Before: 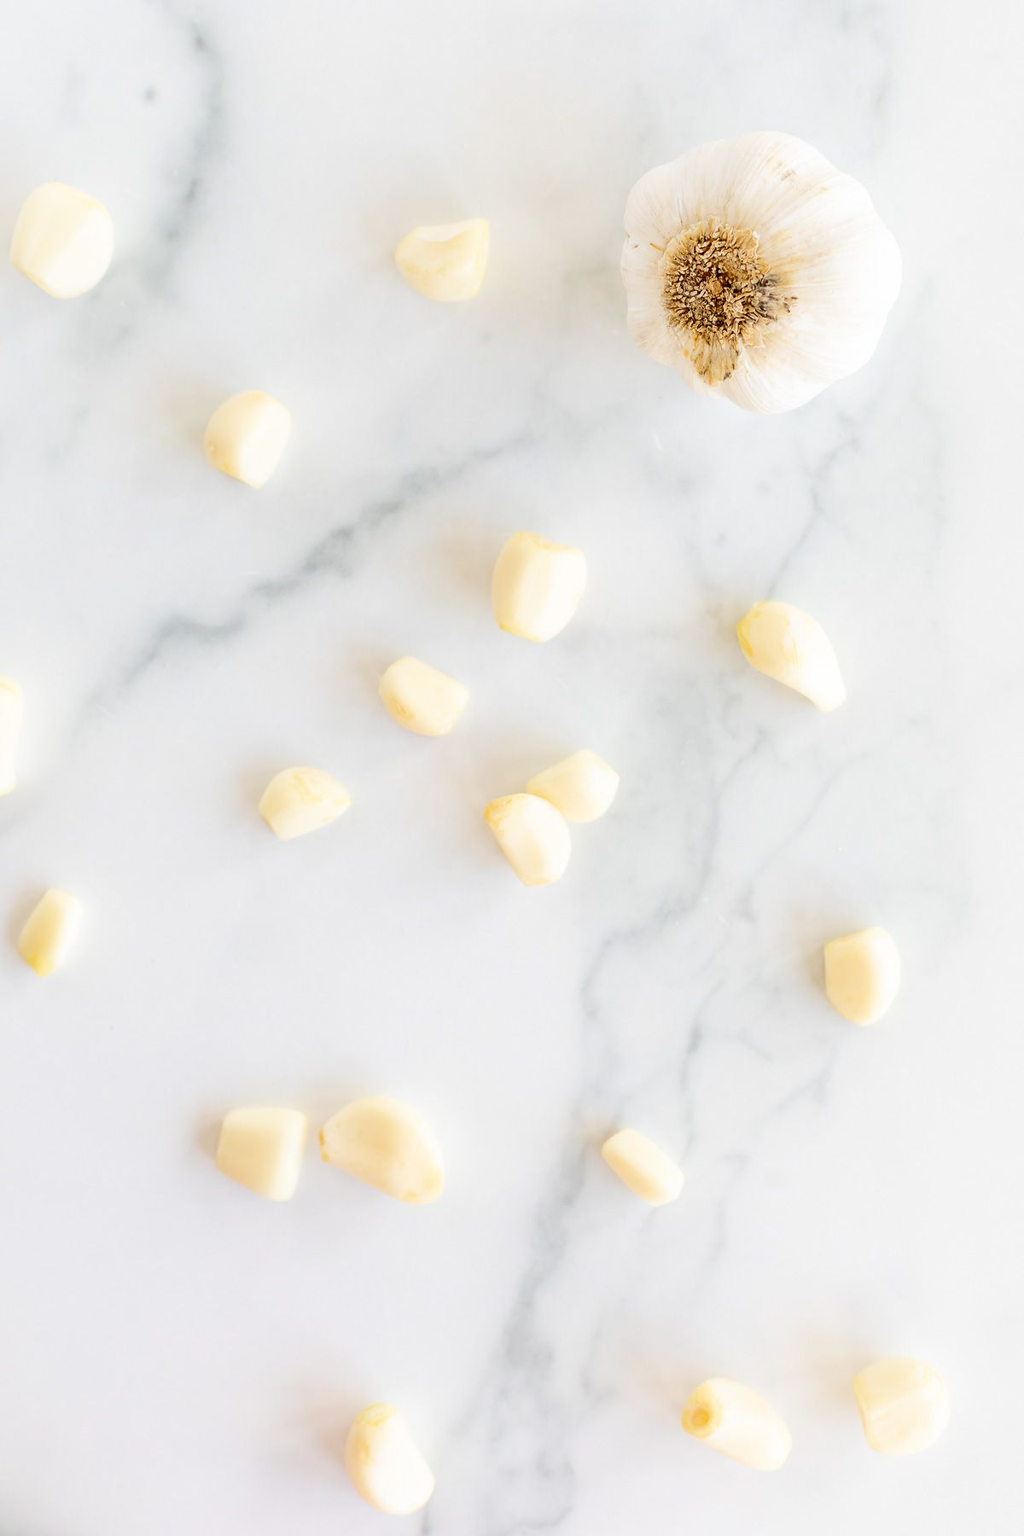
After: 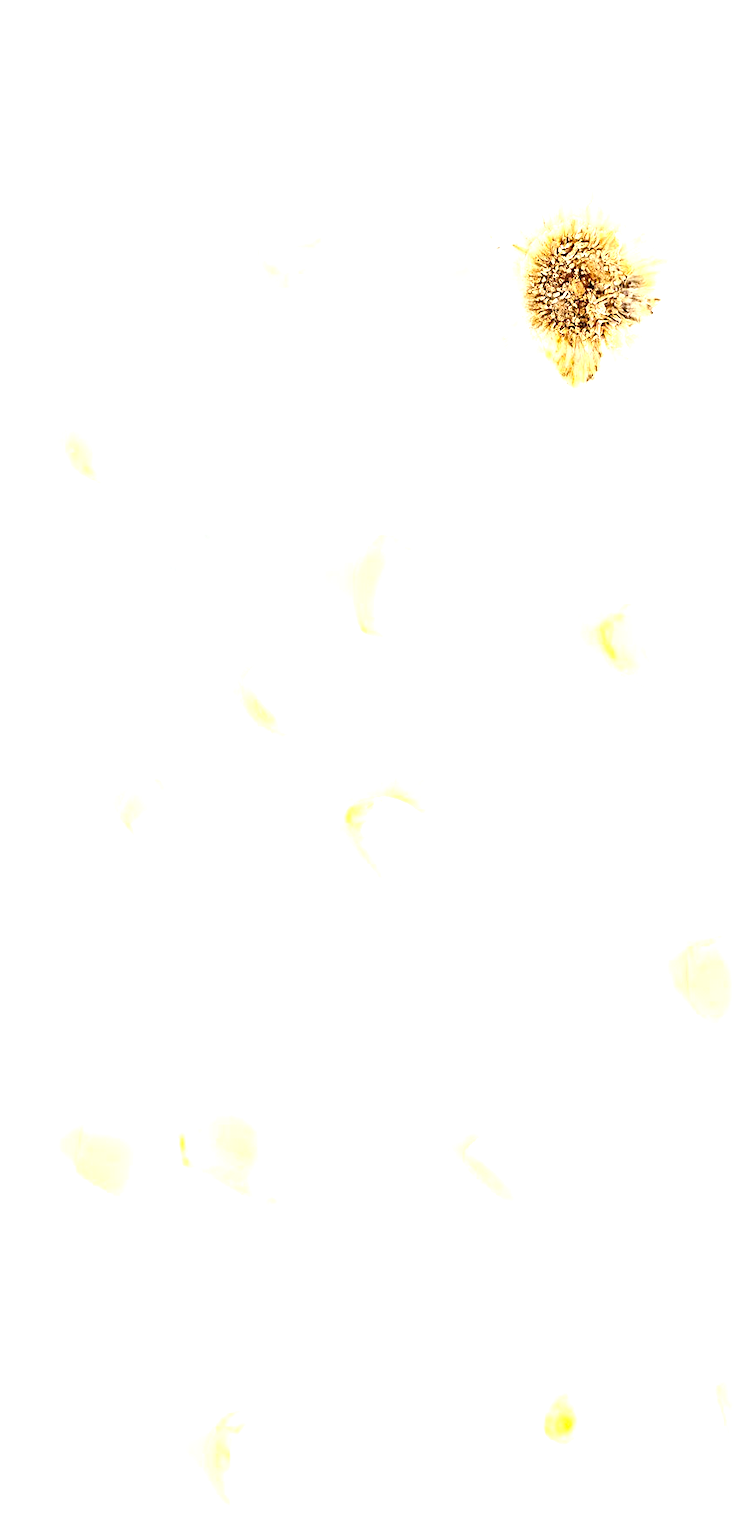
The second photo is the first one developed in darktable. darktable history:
haze removal: strength 0.386, distance 0.218, compatibility mode true, adaptive false
exposure: exposure 1.16 EV, compensate highlight preservation false
crop: left 13.675%, right 13.382%
